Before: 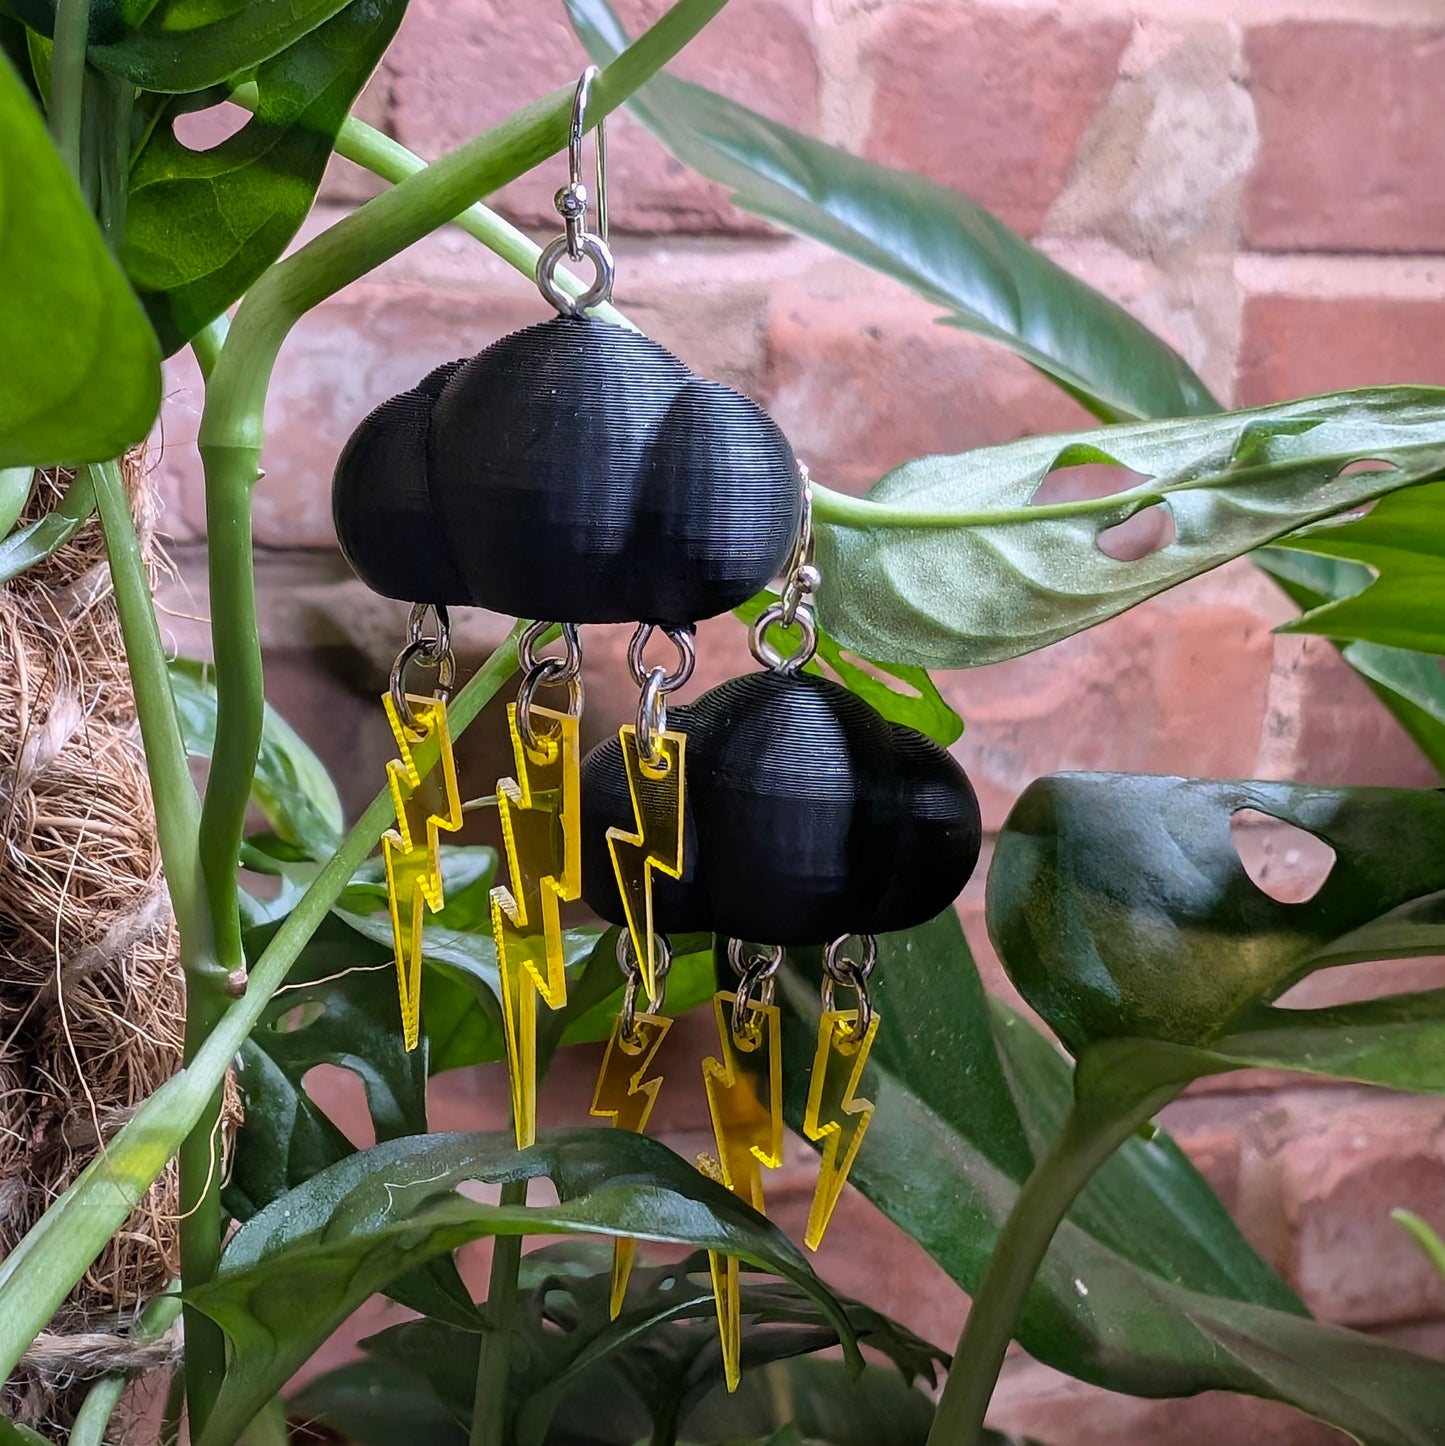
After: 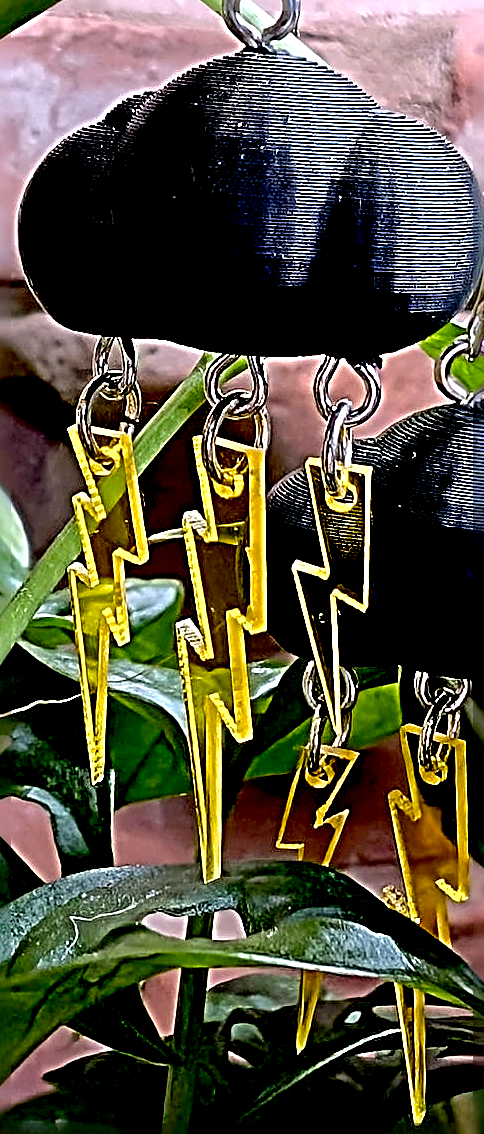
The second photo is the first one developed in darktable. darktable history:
crop and rotate: left 21.77%, top 18.528%, right 44.676%, bottom 2.997%
exposure: black level correction 0.031, exposure 0.304 EV, compensate highlight preservation false
sharpen: radius 4.001, amount 2
shadows and highlights: shadows 10, white point adjustment 1, highlights -40
